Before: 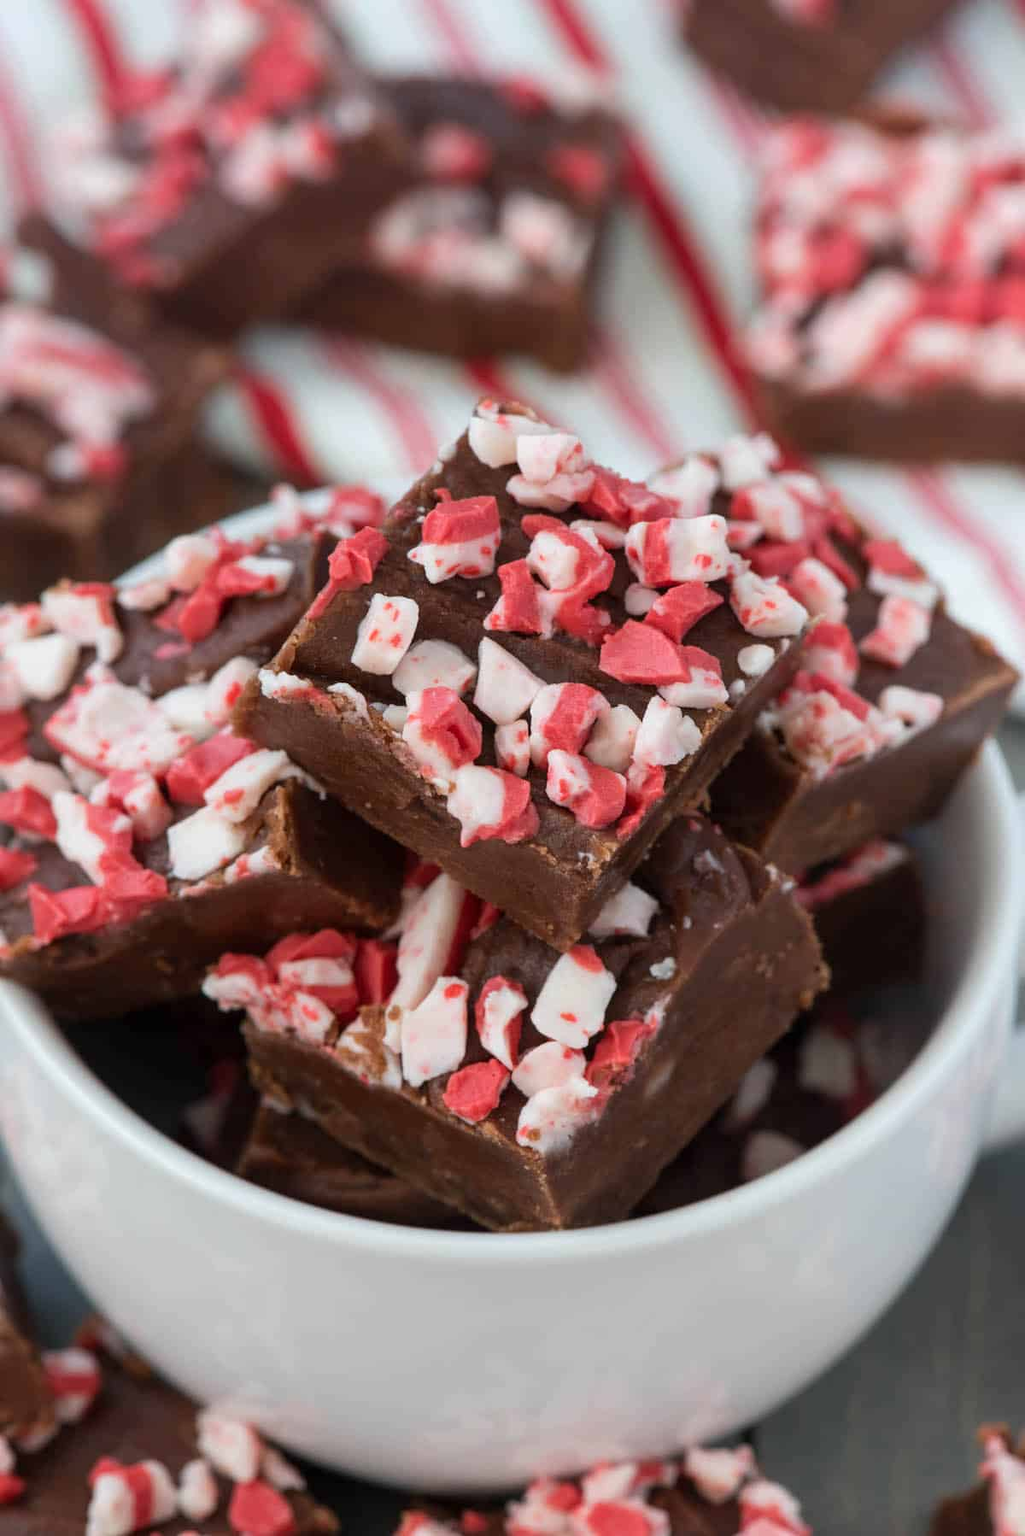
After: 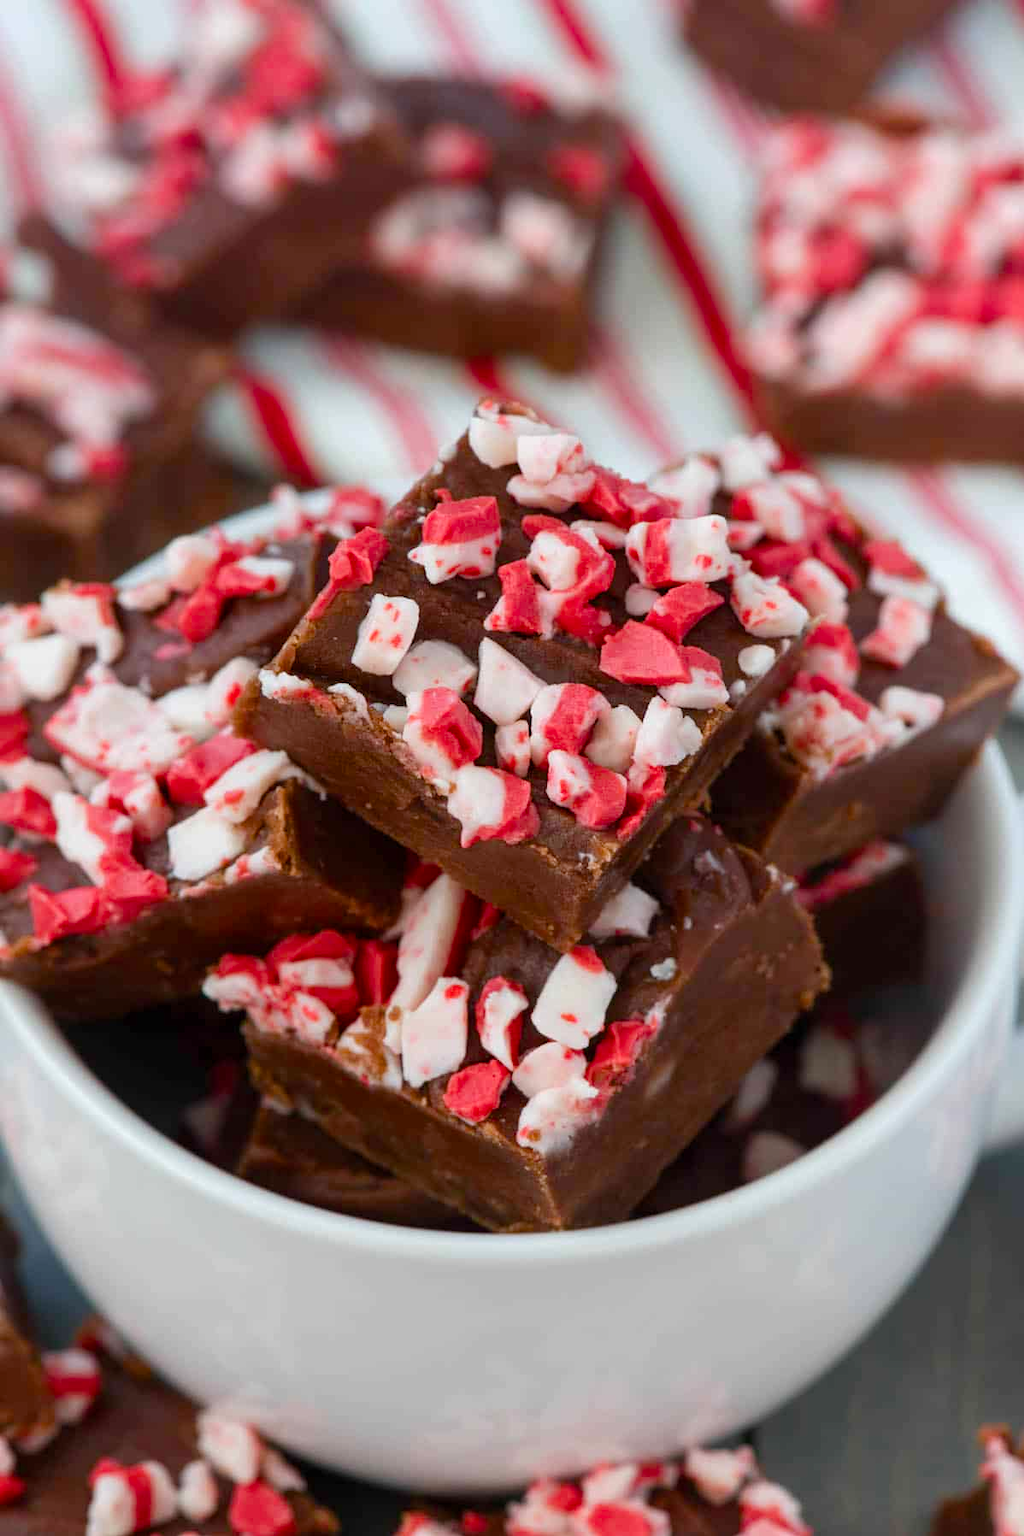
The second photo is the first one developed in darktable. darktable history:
color correction: highlights b* 0.047, saturation 1.06
color balance rgb: perceptual saturation grading › global saturation 20%, perceptual saturation grading › highlights -25.57%, perceptual saturation grading › shadows 25.73%, global vibrance 14.899%
